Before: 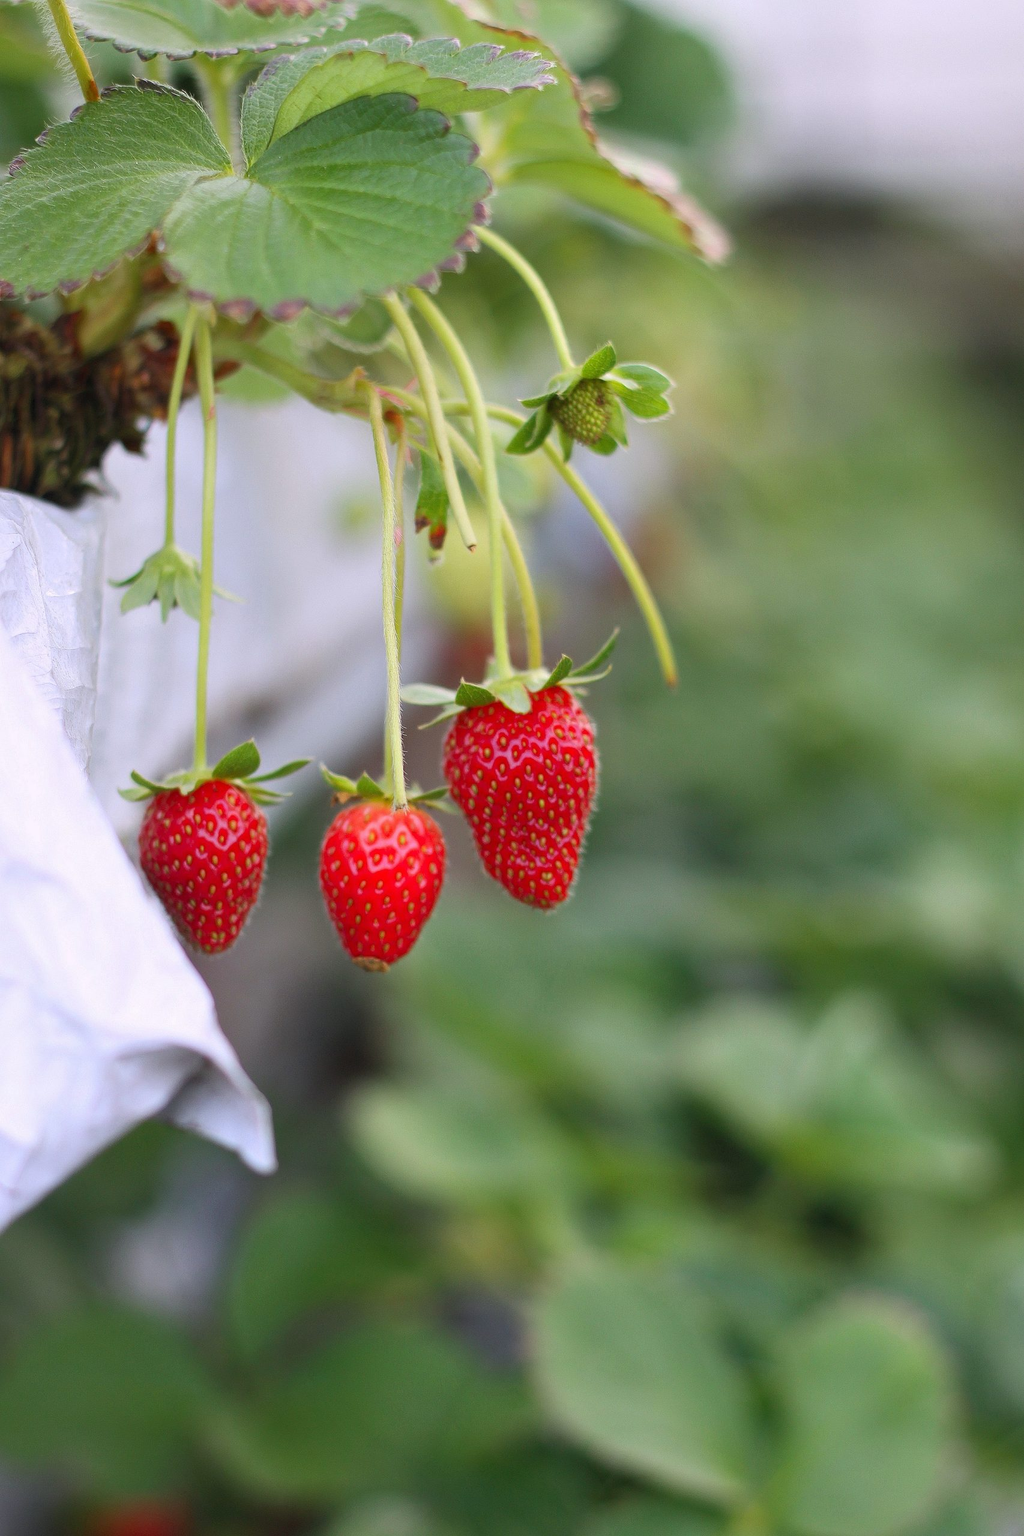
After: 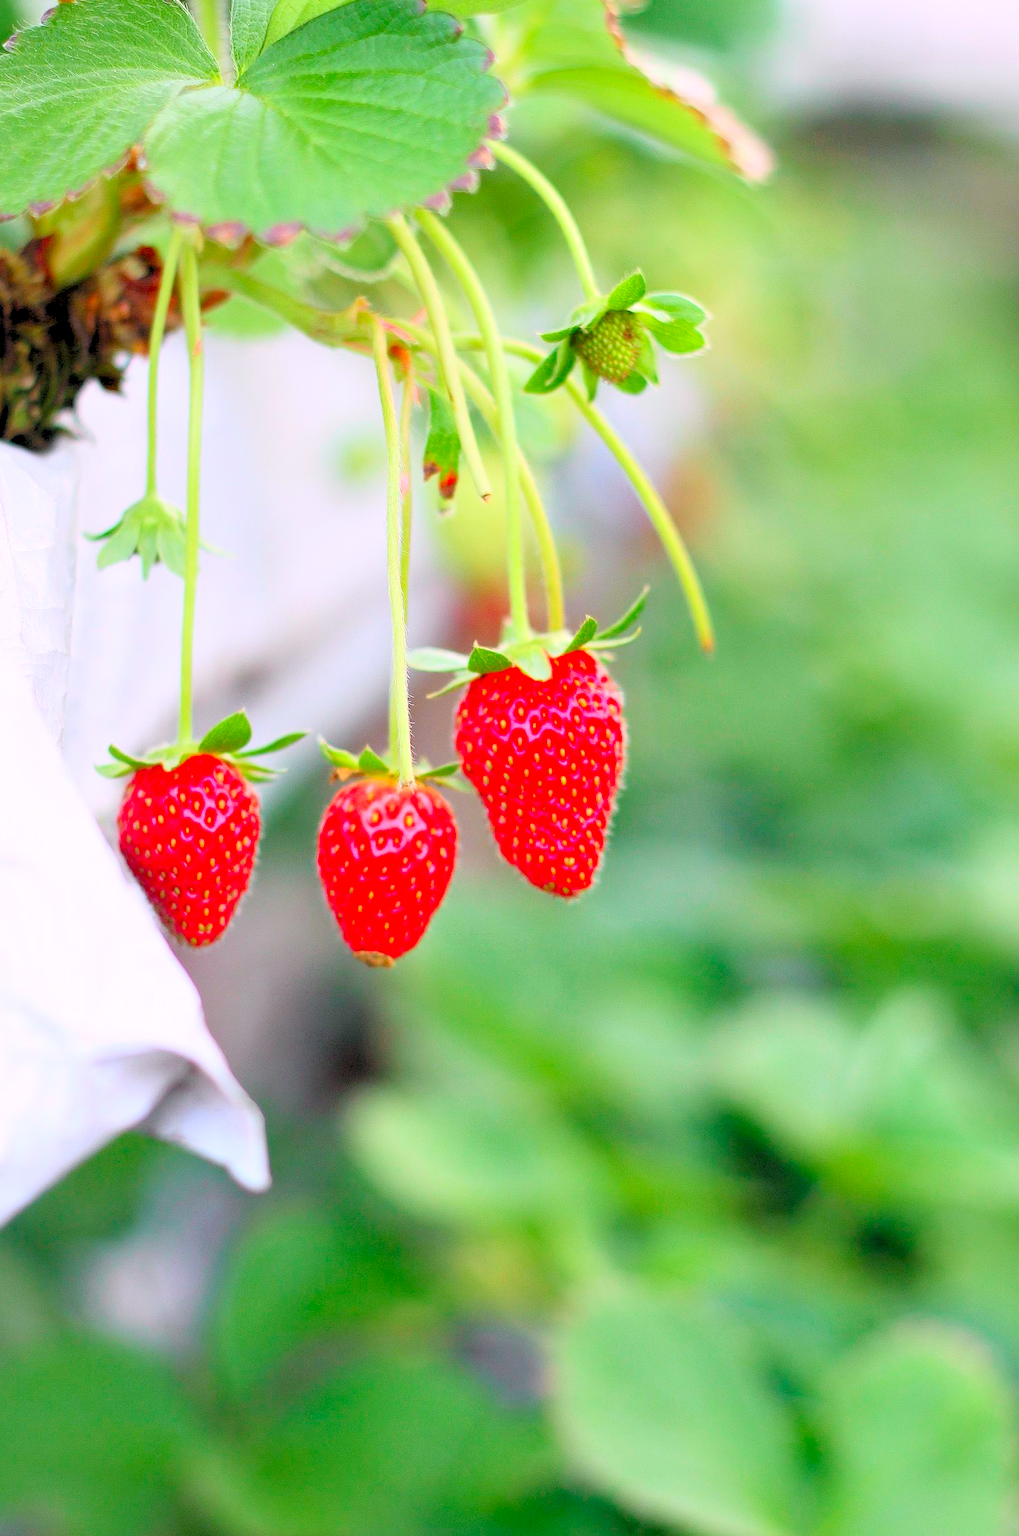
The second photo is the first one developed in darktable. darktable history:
crop: left 3.273%, top 6.484%, right 6.797%, bottom 3.238%
tone curve: curves: ch0 [(0, 0) (0.051, 0.03) (0.096, 0.071) (0.243, 0.246) (0.461, 0.515) (0.605, 0.692) (0.761, 0.85) (0.881, 0.933) (1, 0.984)]; ch1 [(0, 0) (0.1, 0.038) (0.318, 0.243) (0.431, 0.384) (0.488, 0.475) (0.499, 0.499) (0.534, 0.546) (0.567, 0.592) (0.601, 0.632) (0.734, 0.809) (1, 1)]; ch2 [(0, 0) (0.297, 0.257) (0.414, 0.379) (0.453, 0.45) (0.479, 0.483) (0.504, 0.499) (0.52, 0.519) (0.541, 0.554) (0.614, 0.652) (0.817, 0.874) (1, 1)], color space Lab, independent channels
levels: levels [0.072, 0.414, 0.976]
